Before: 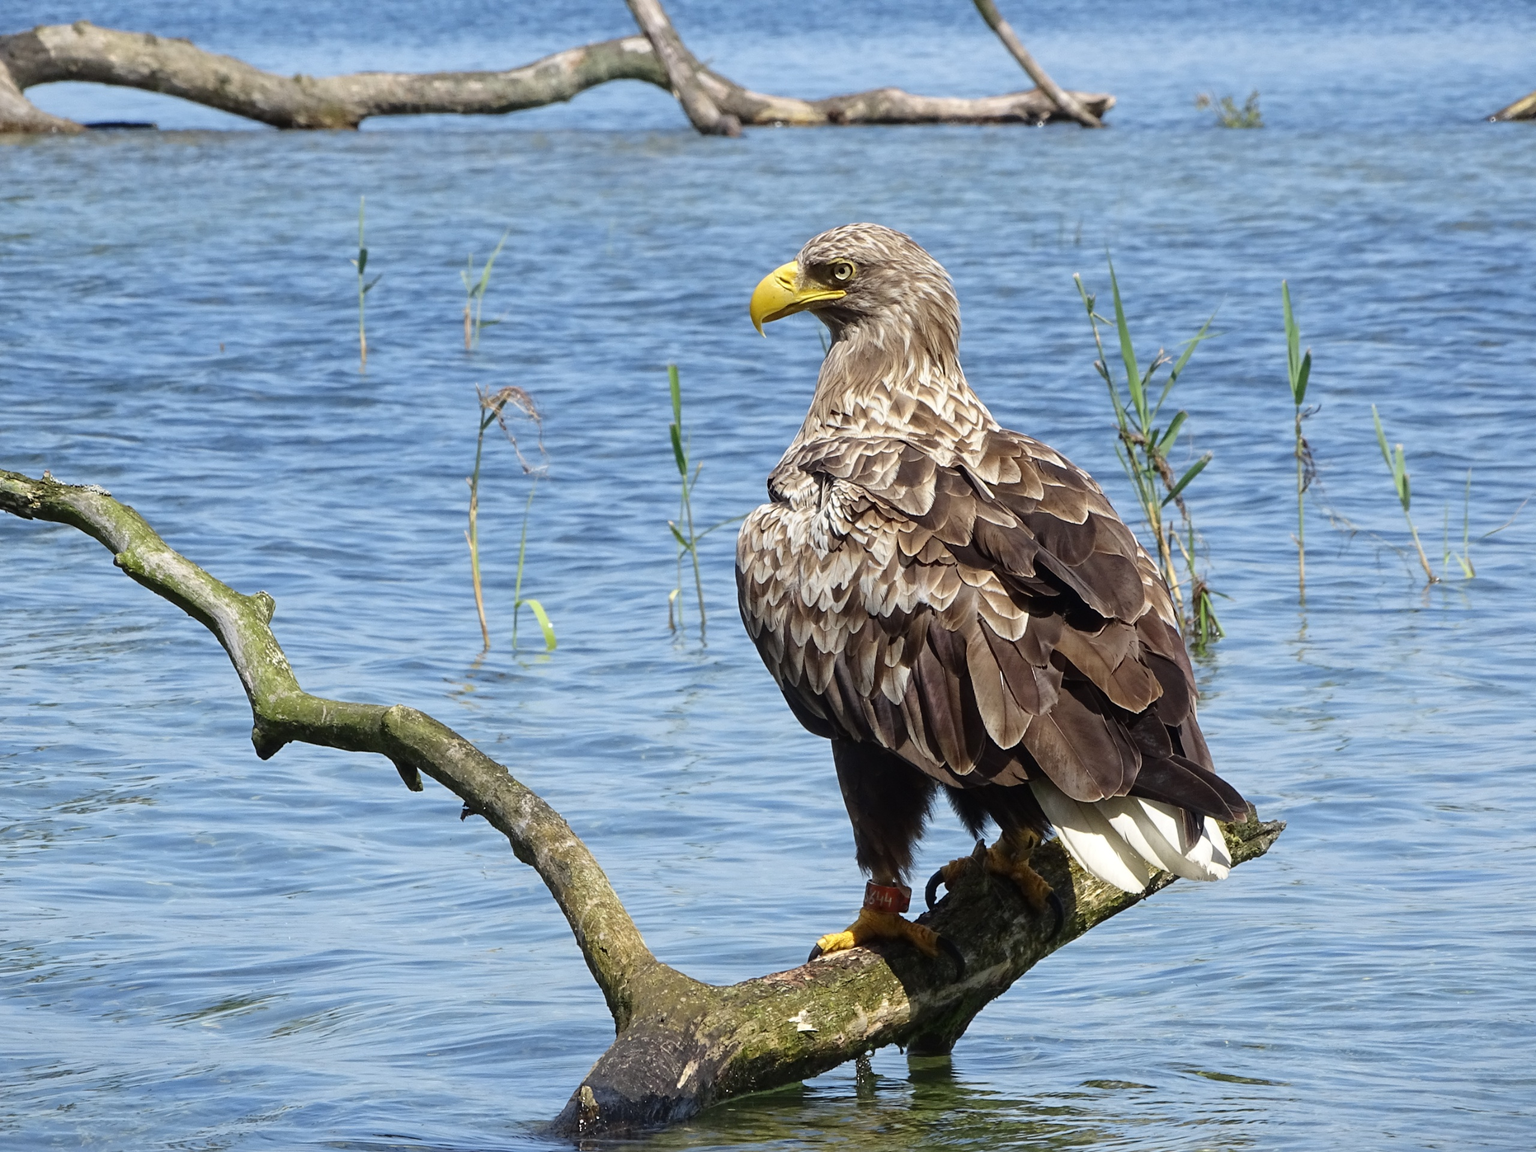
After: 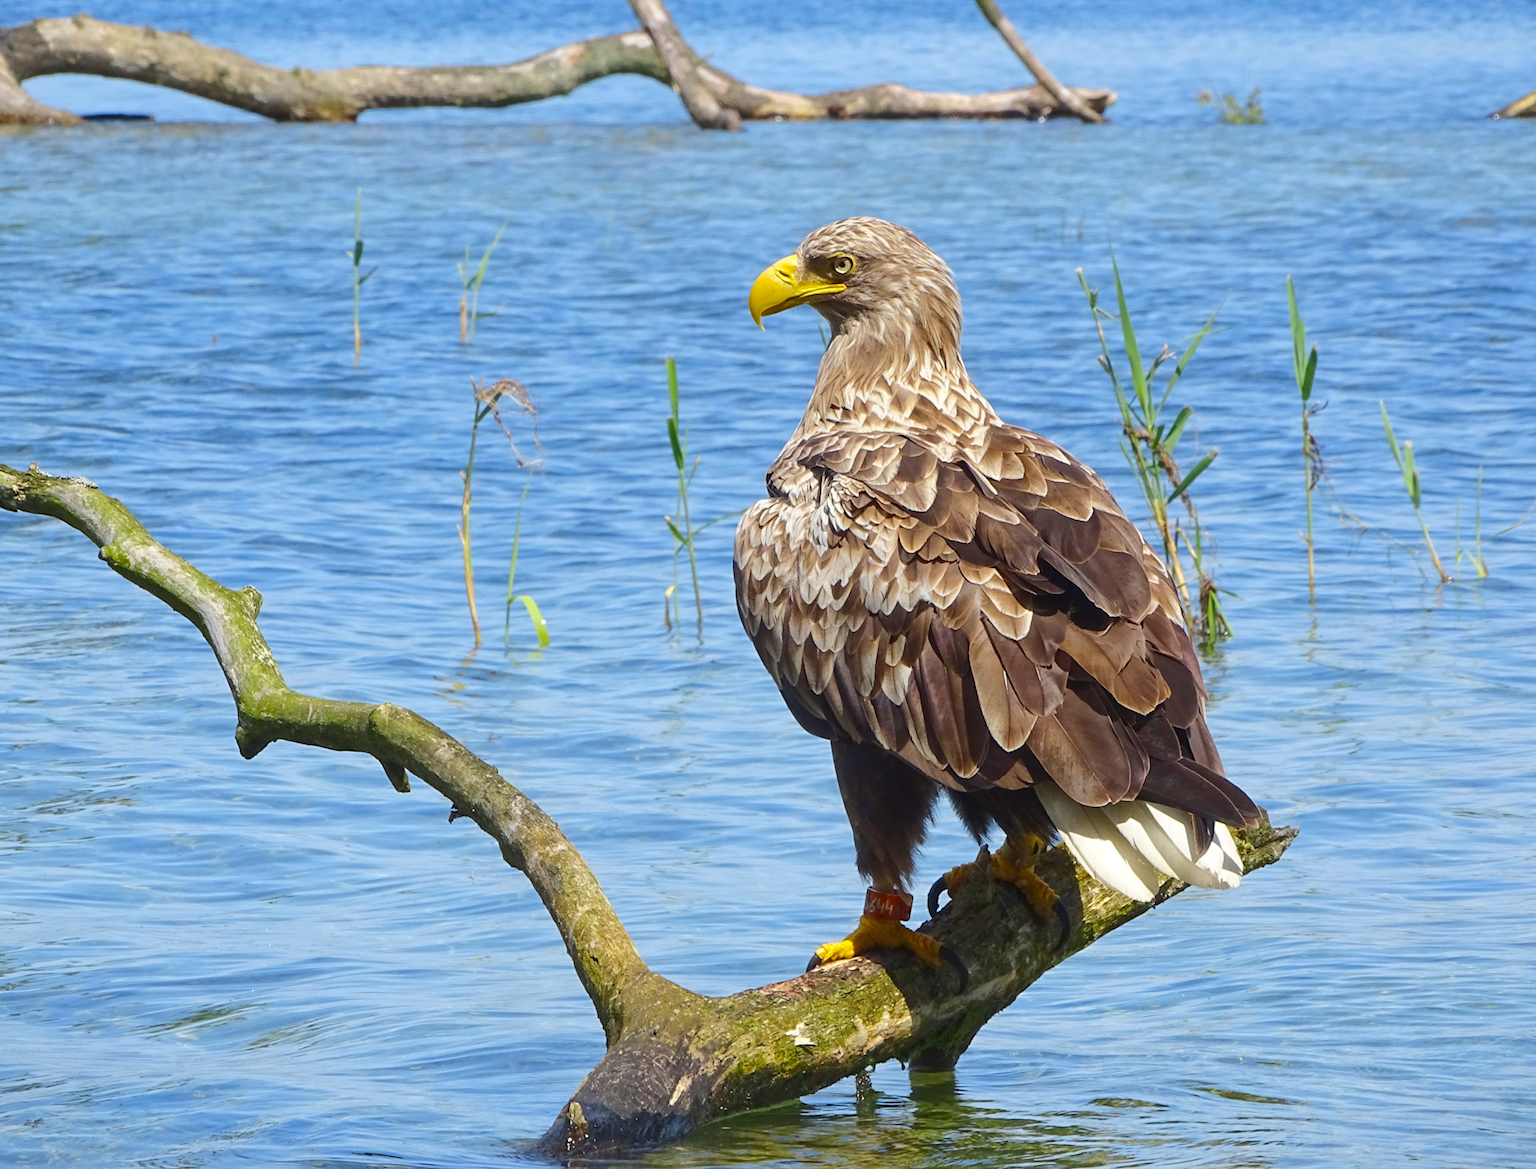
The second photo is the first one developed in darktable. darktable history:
color balance rgb: perceptual saturation grading › global saturation 25%, perceptual brilliance grading › mid-tones 10%, perceptual brilliance grading › shadows 15%, global vibrance 20%
rgb curve: curves: ch0 [(0, 0) (0.093, 0.159) (0.241, 0.265) (0.414, 0.42) (1, 1)], compensate middle gray true, preserve colors basic power
rotate and perspective: rotation 0.226°, lens shift (vertical) -0.042, crop left 0.023, crop right 0.982, crop top 0.006, crop bottom 0.994
